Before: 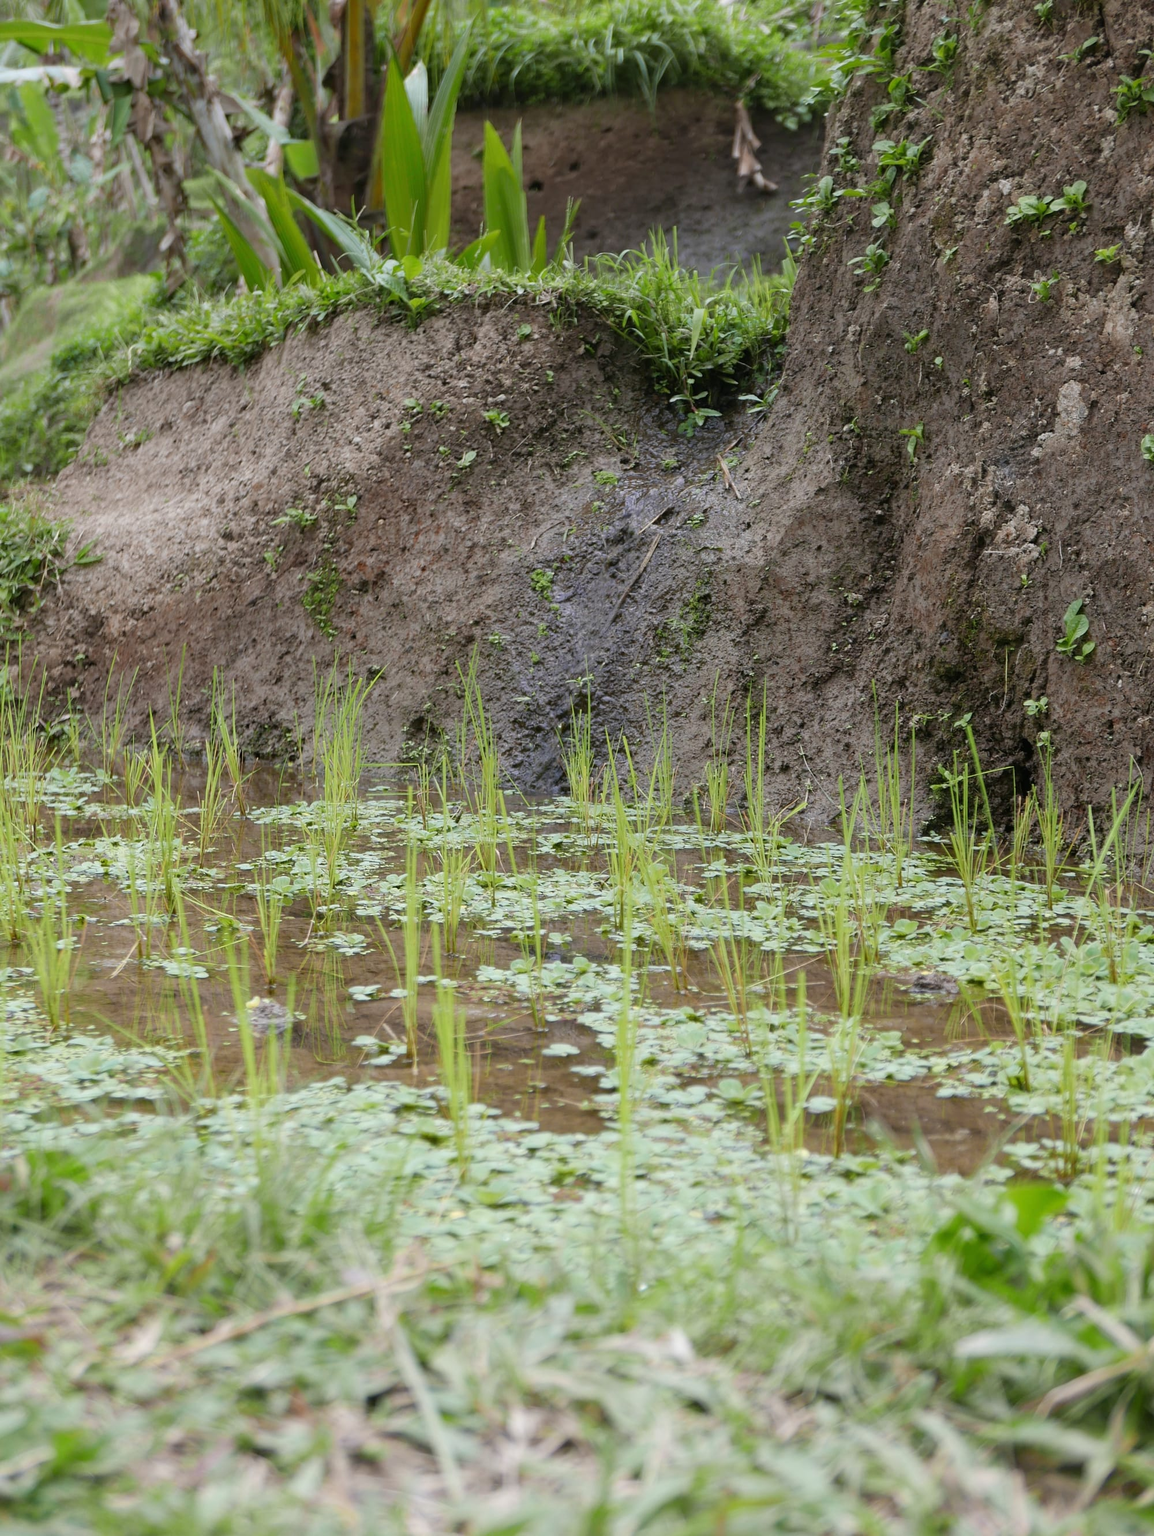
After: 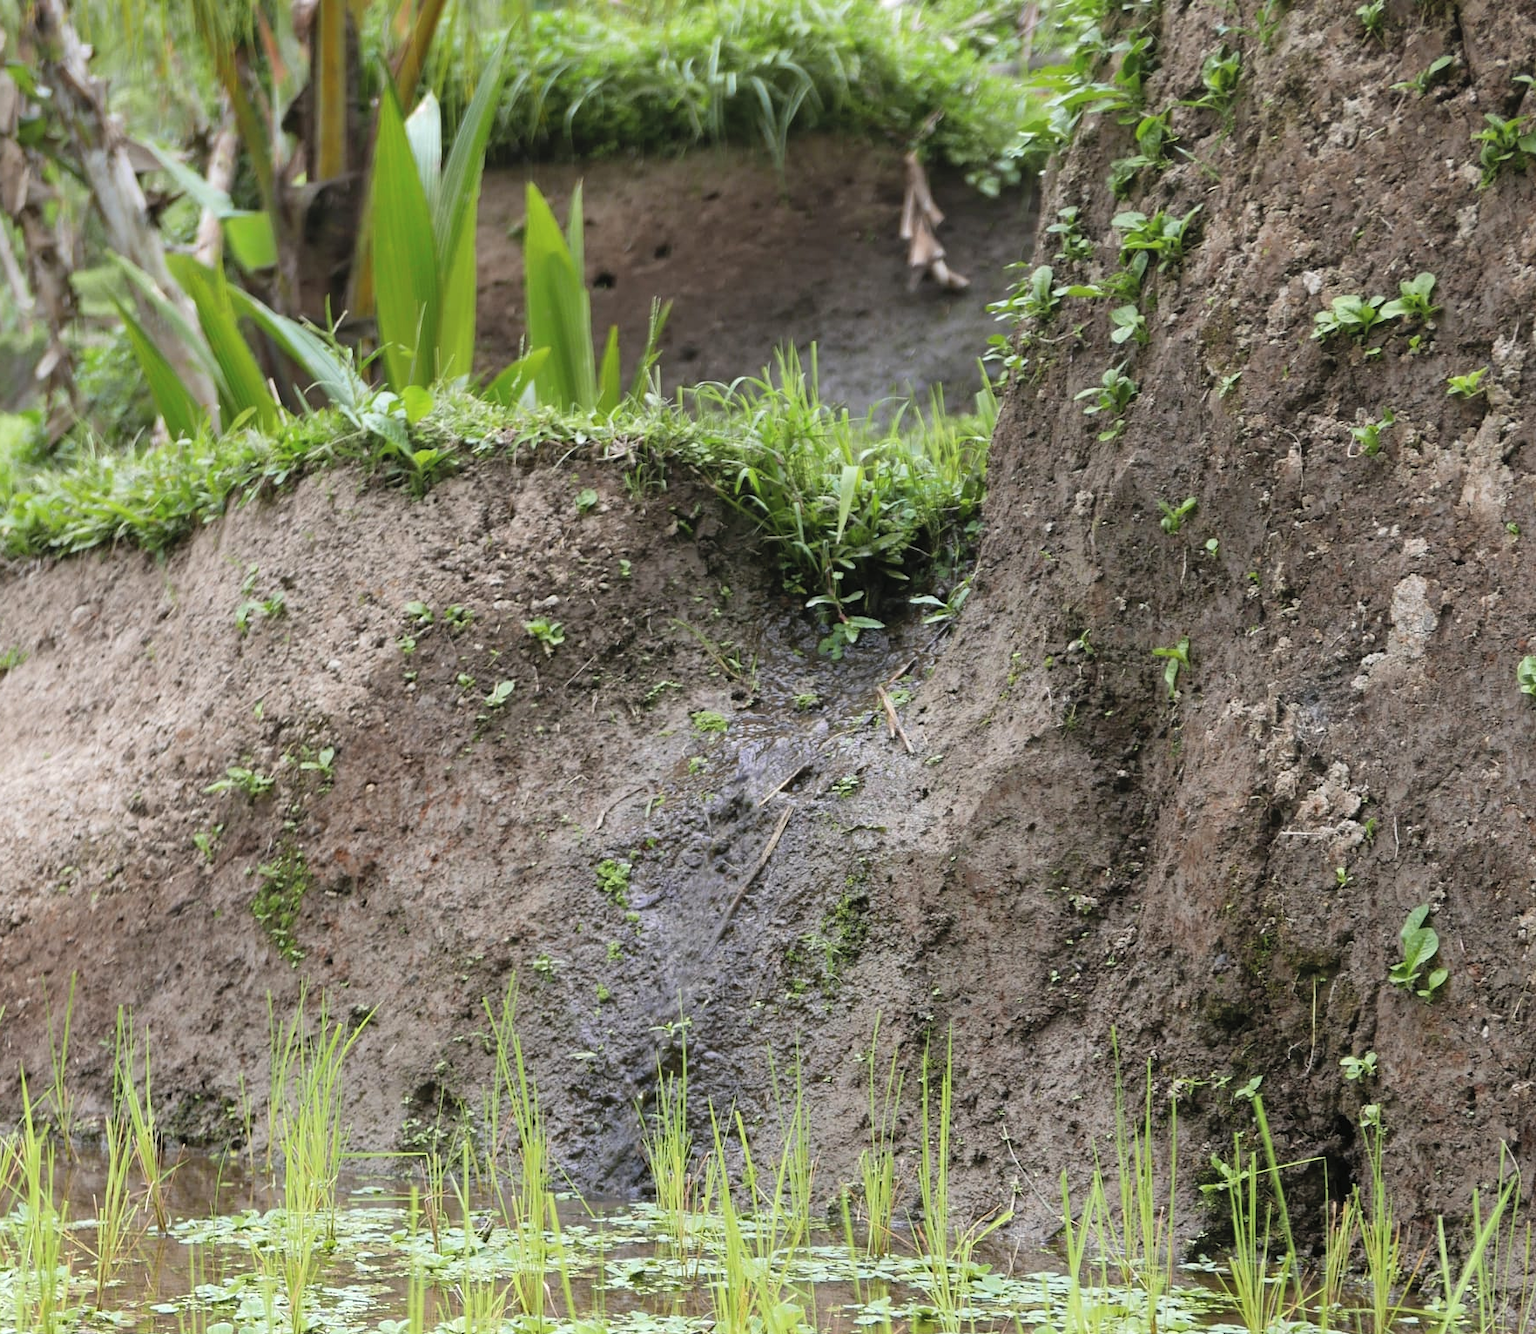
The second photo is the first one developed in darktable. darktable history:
crop and rotate: left 11.792%, bottom 42.42%
contrast brightness saturation: brightness 0.14
tone equalizer: -8 EV -0.425 EV, -7 EV -0.415 EV, -6 EV -0.317 EV, -5 EV -0.22 EV, -3 EV 0.189 EV, -2 EV 0.351 EV, -1 EV 0.375 EV, +0 EV 0.404 EV, edges refinement/feathering 500, mask exposure compensation -1.57 EV, preserve details no
